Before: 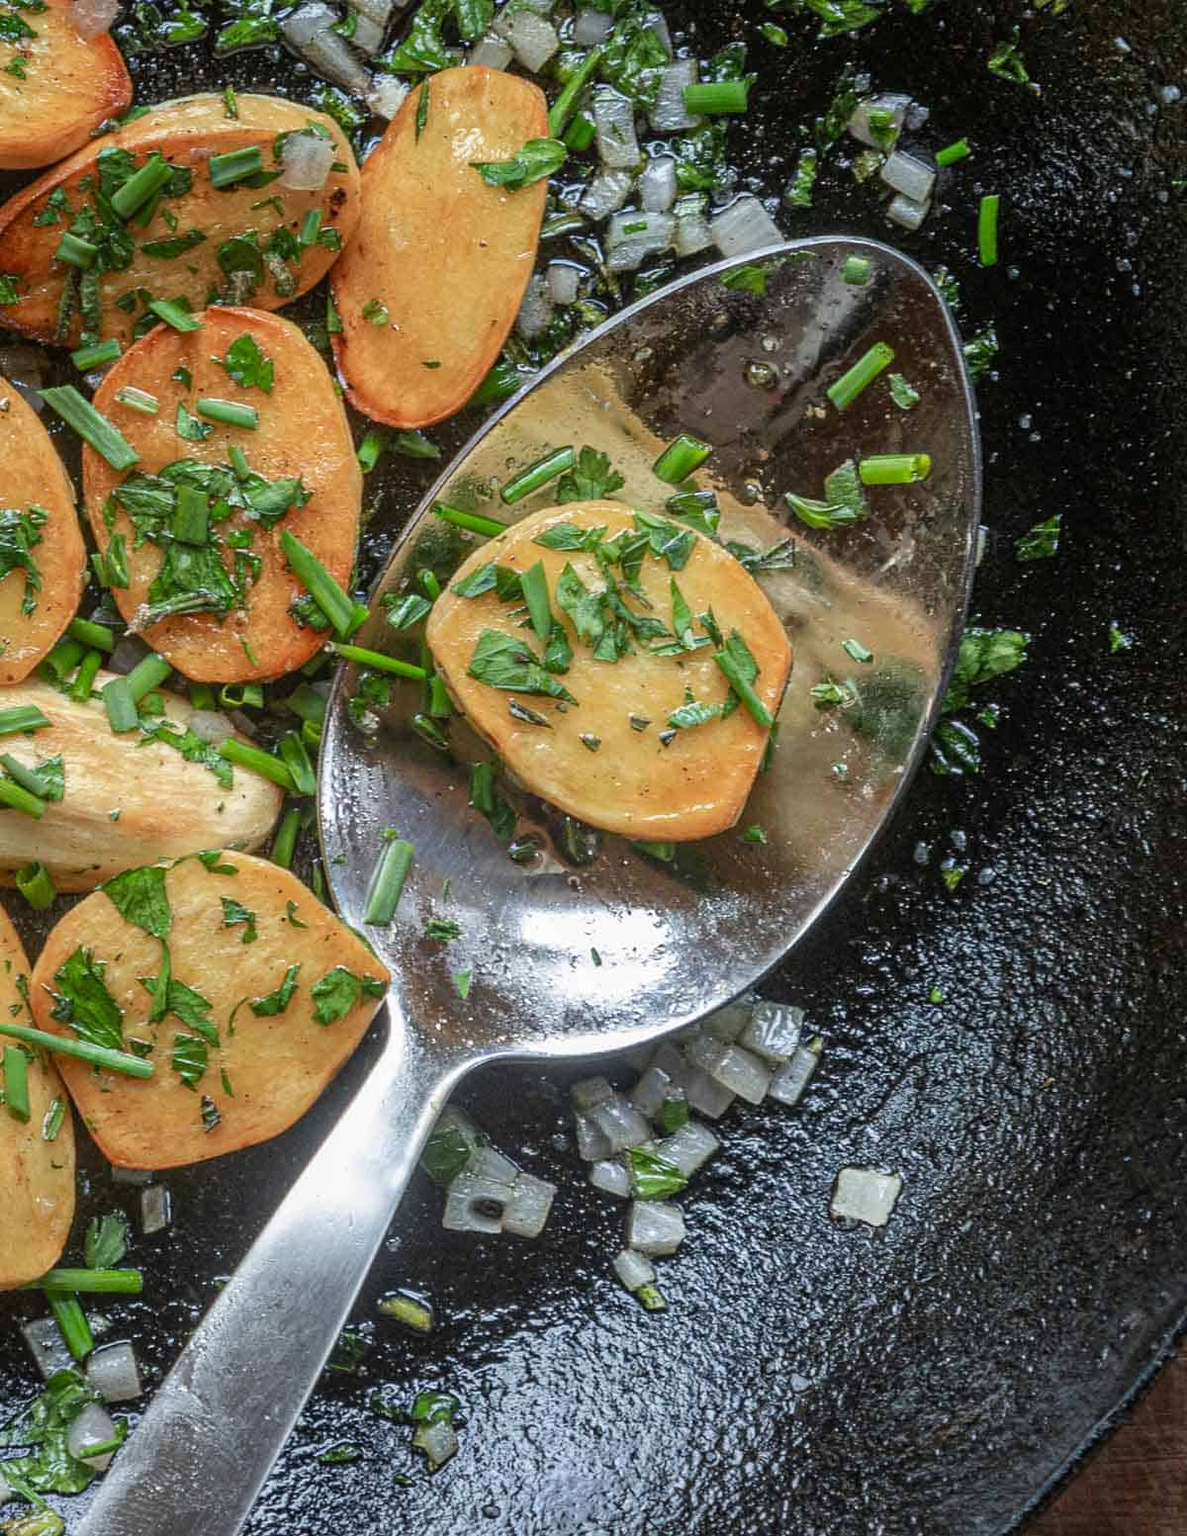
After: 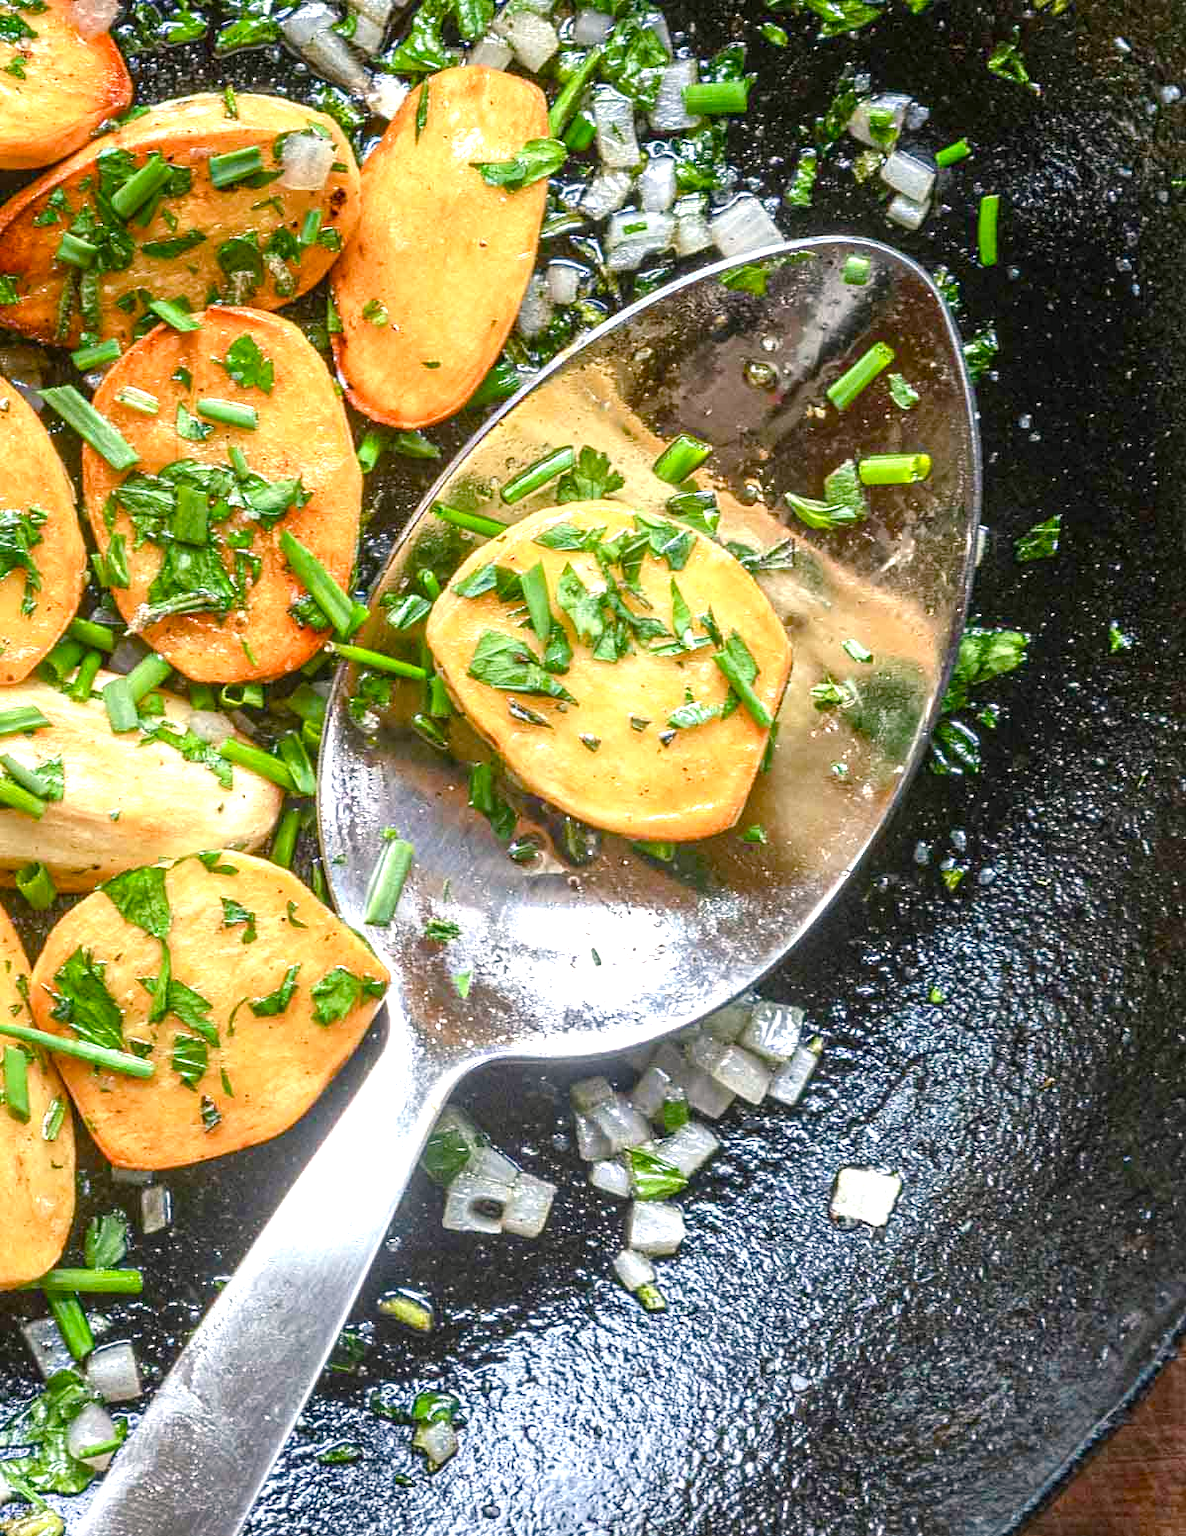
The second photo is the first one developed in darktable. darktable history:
exposure: black level correction 0, exposure 1.106 EV, compensate highlight preservation false
color balance rgb: shadows lift › chroma 0.98%, shadows lift › hue 110.77°, highlights gain › chroma 1.424%, highlights gain › hue 50.89°, linear chroma grading › shadows -7.943%, linear chroma grading › global chroma 9.833%, perceptual saturation grading › global saturation 20%, perceptual saturation grading › highlights -25.265%, perceptual saturation grading › shadows 49.806%
